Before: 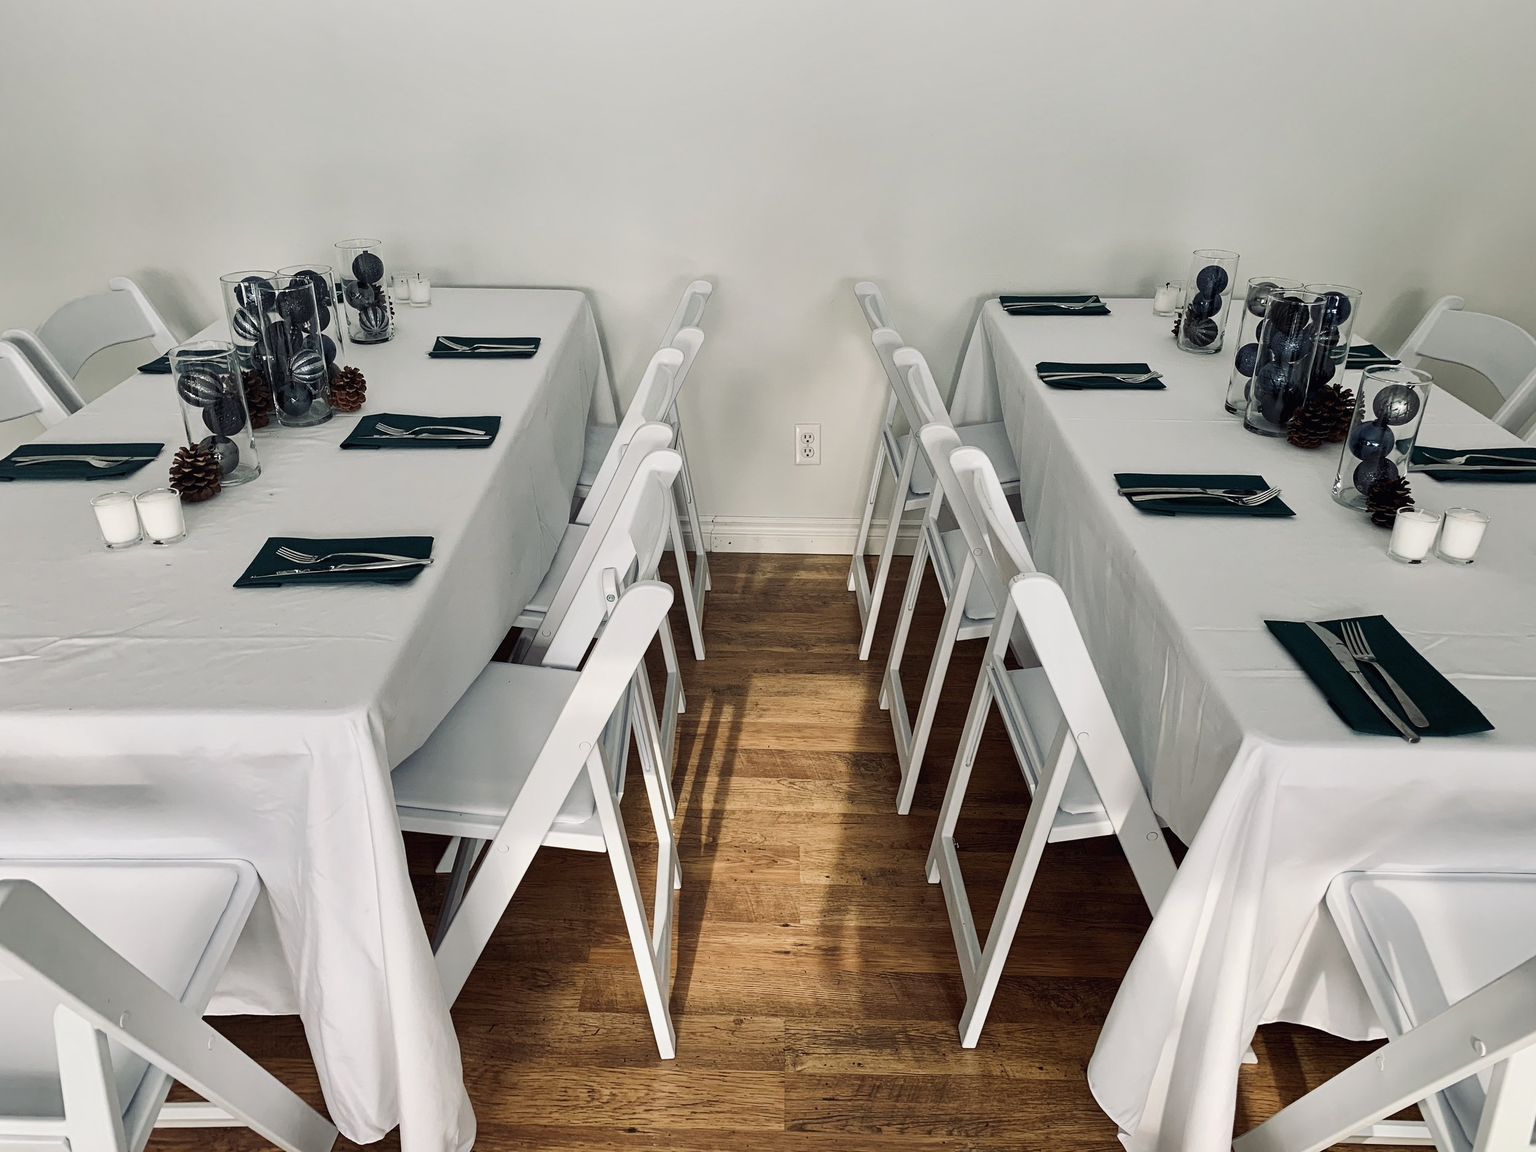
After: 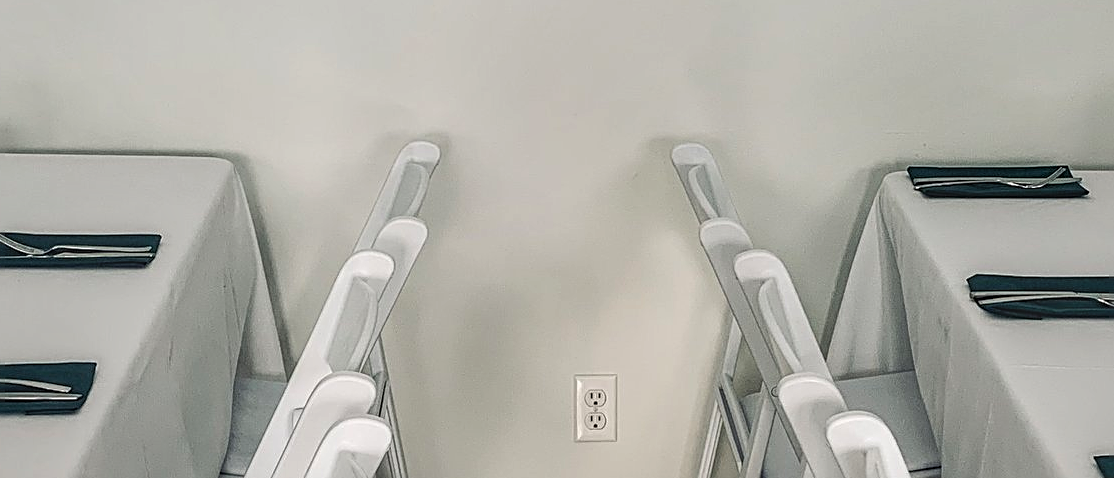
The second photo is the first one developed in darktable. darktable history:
tone equalizer: edges refinement/feathering 500, mask exposure compensation -1.57 EV, preserve details no
sharpen: on, module defaults
crop: left 28.774%, top 16.806%, right 26.658%, bottom 57.689%
exposure: compensate highlight preservation false
local contrast: highlights 2%, shadows 4%, detail 133%
